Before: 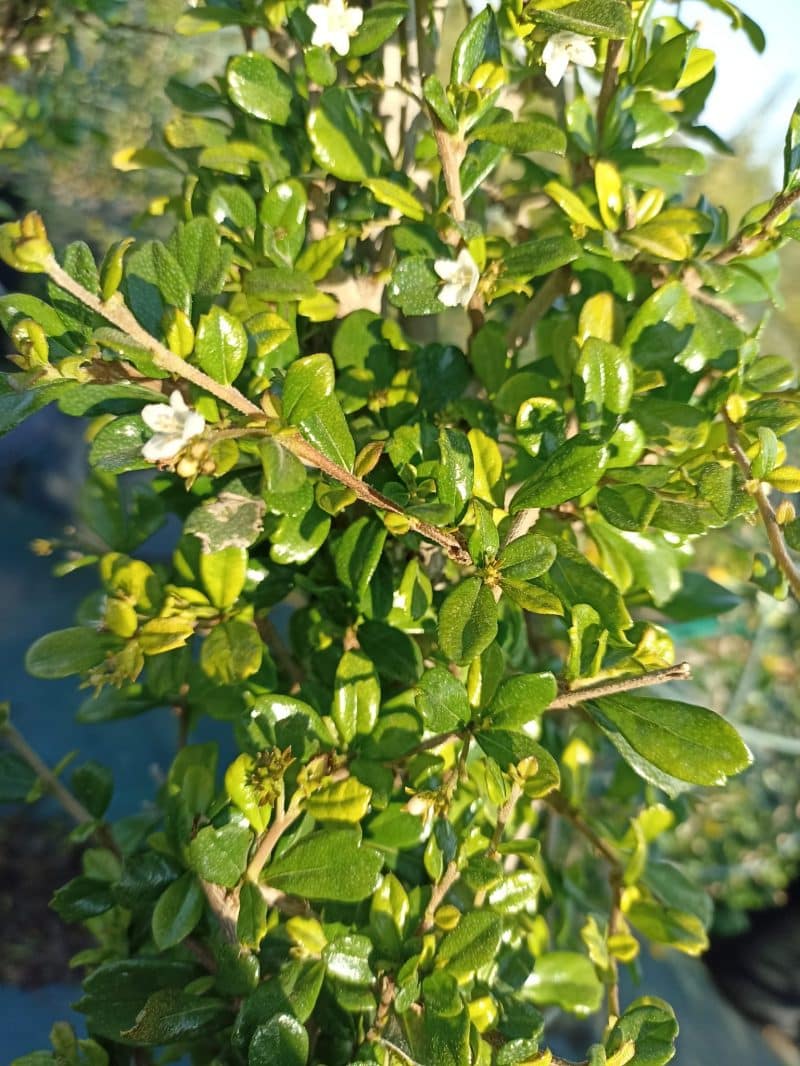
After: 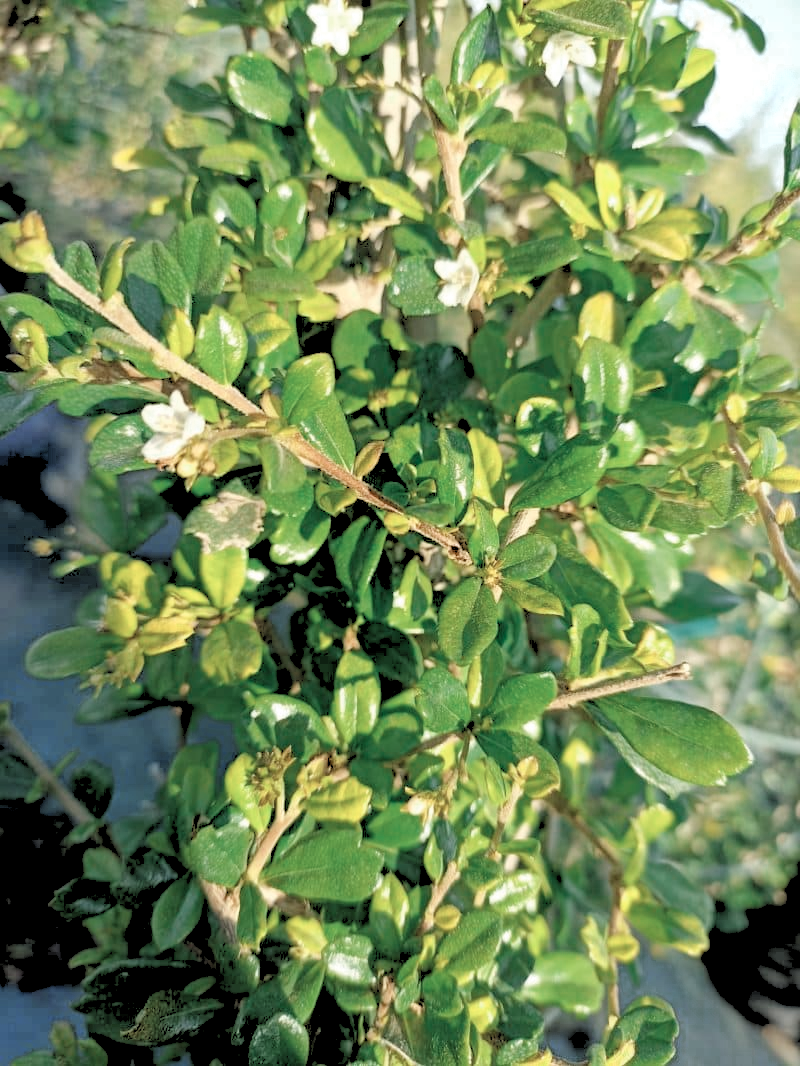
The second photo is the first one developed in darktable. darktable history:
color zones: curves: ch0 [(0, 0.5) (0.125, 0.4) (0.25, 0.5) (0.375, 0.4) (0.5, 0.4) (0.625, 0.6) (0.75, 0.6) (0.875, 0.5)]; ch1 [(0, 0.35) (0.125, 0.45) (0.25, 0.35) (0.375, 0.35) (0.5, 0.35) (0.625, 0.35) (0.75, 0.45) (0.875, 0.35)]; ch2 [(0, 0.6) (0.125, 0.5) (0.25, 0.5) (0.375, 0.6) (0.5, 0.6) (0.625, 0.5) (0.75, 0.5) (0.875, 0.5)]
rgb levels: levels [[0.027, 0.429, 0.996], [0, 0.5, 1], [0, 0.5, 1]]
